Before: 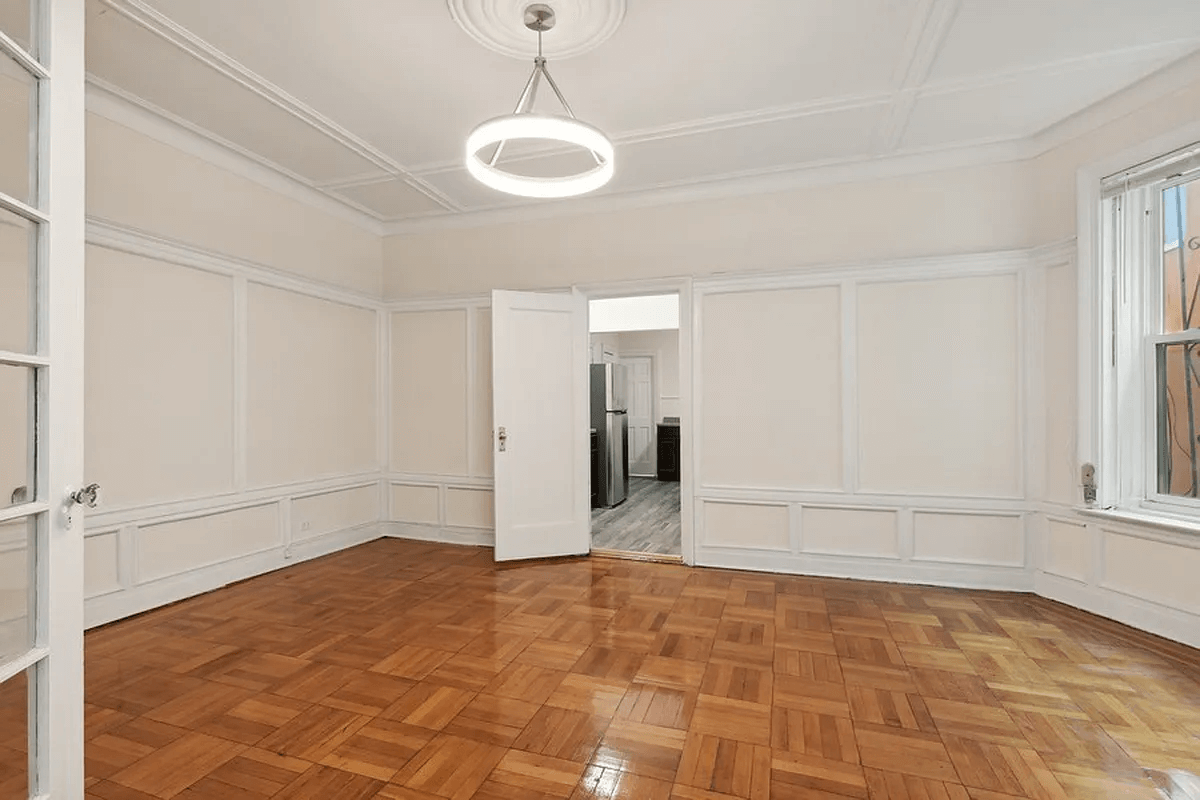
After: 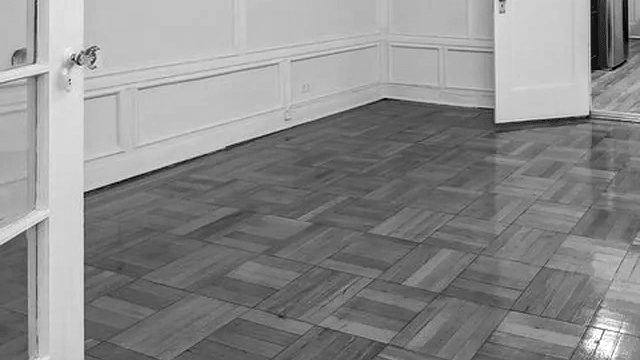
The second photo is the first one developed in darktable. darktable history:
local contrast: on, module defaults
crop and rotate: top 54.778%, right 46.61%, bottom 0.159%
monochrome: on, module defaults
